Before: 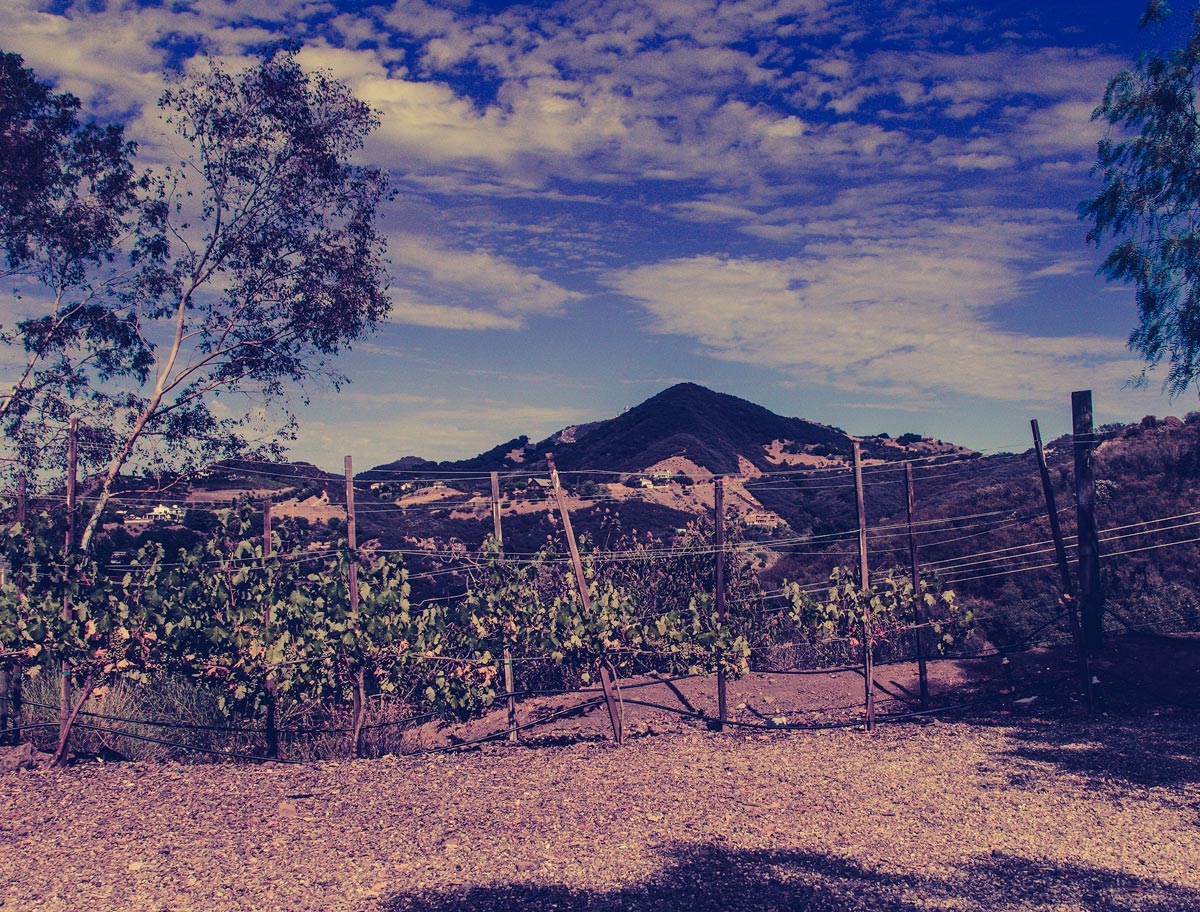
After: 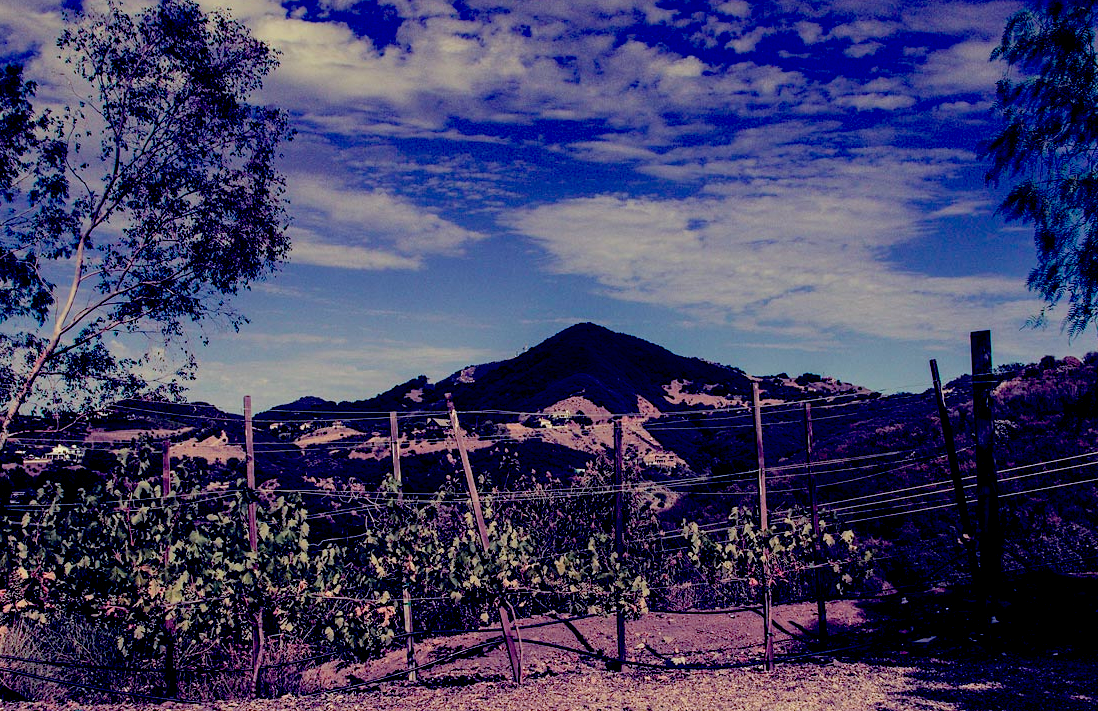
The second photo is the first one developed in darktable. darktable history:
crop: left 8.475%, top 6.607%, bottom 15.381%
exposure: black level correction 0.048, exposure 0.012 EV, compensate highlight preservation false
color calibration: illuminant custom, x 0.368, y 0.373, temperature 4332.45 K
